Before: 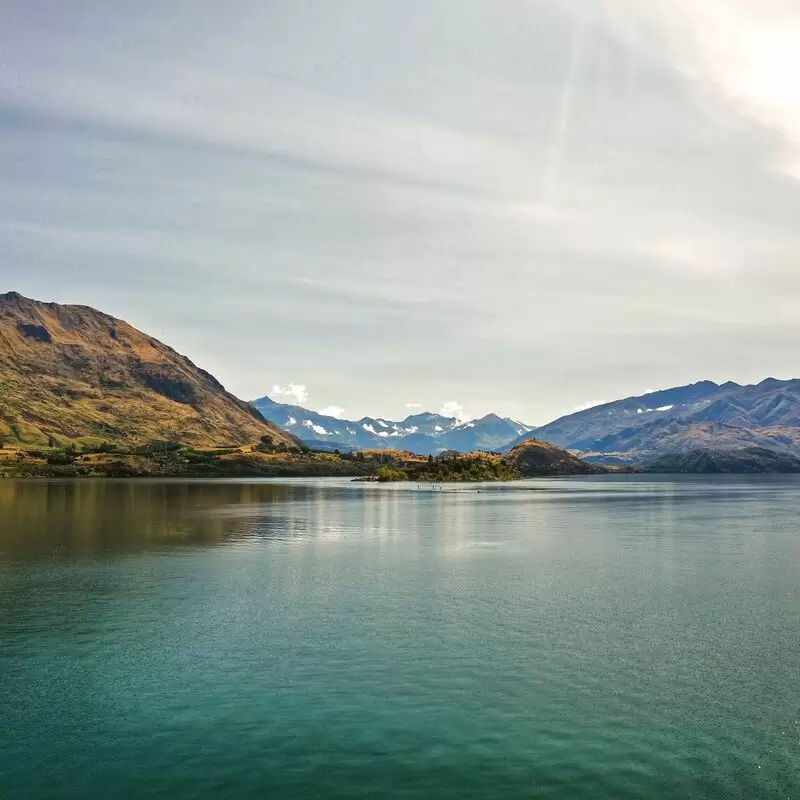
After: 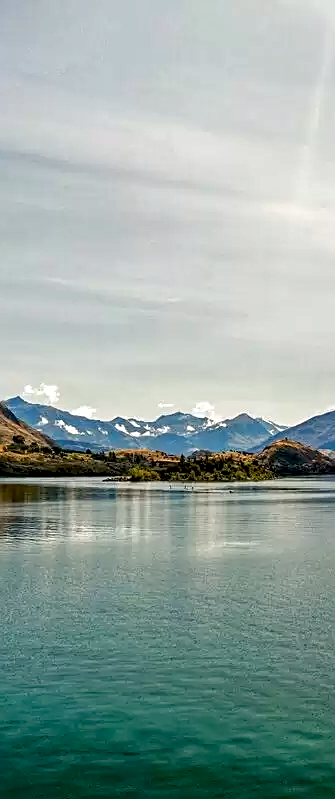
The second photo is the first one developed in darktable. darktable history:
local contrast: on, module defaults
sharpen: on, module defaults
haze removal: compatibility mode true, adaptive false
crop: left 31.122%, right 26.99%
exposure: black level correction 0.016, exposure -0.01 EV, compensate highlight preservation false
